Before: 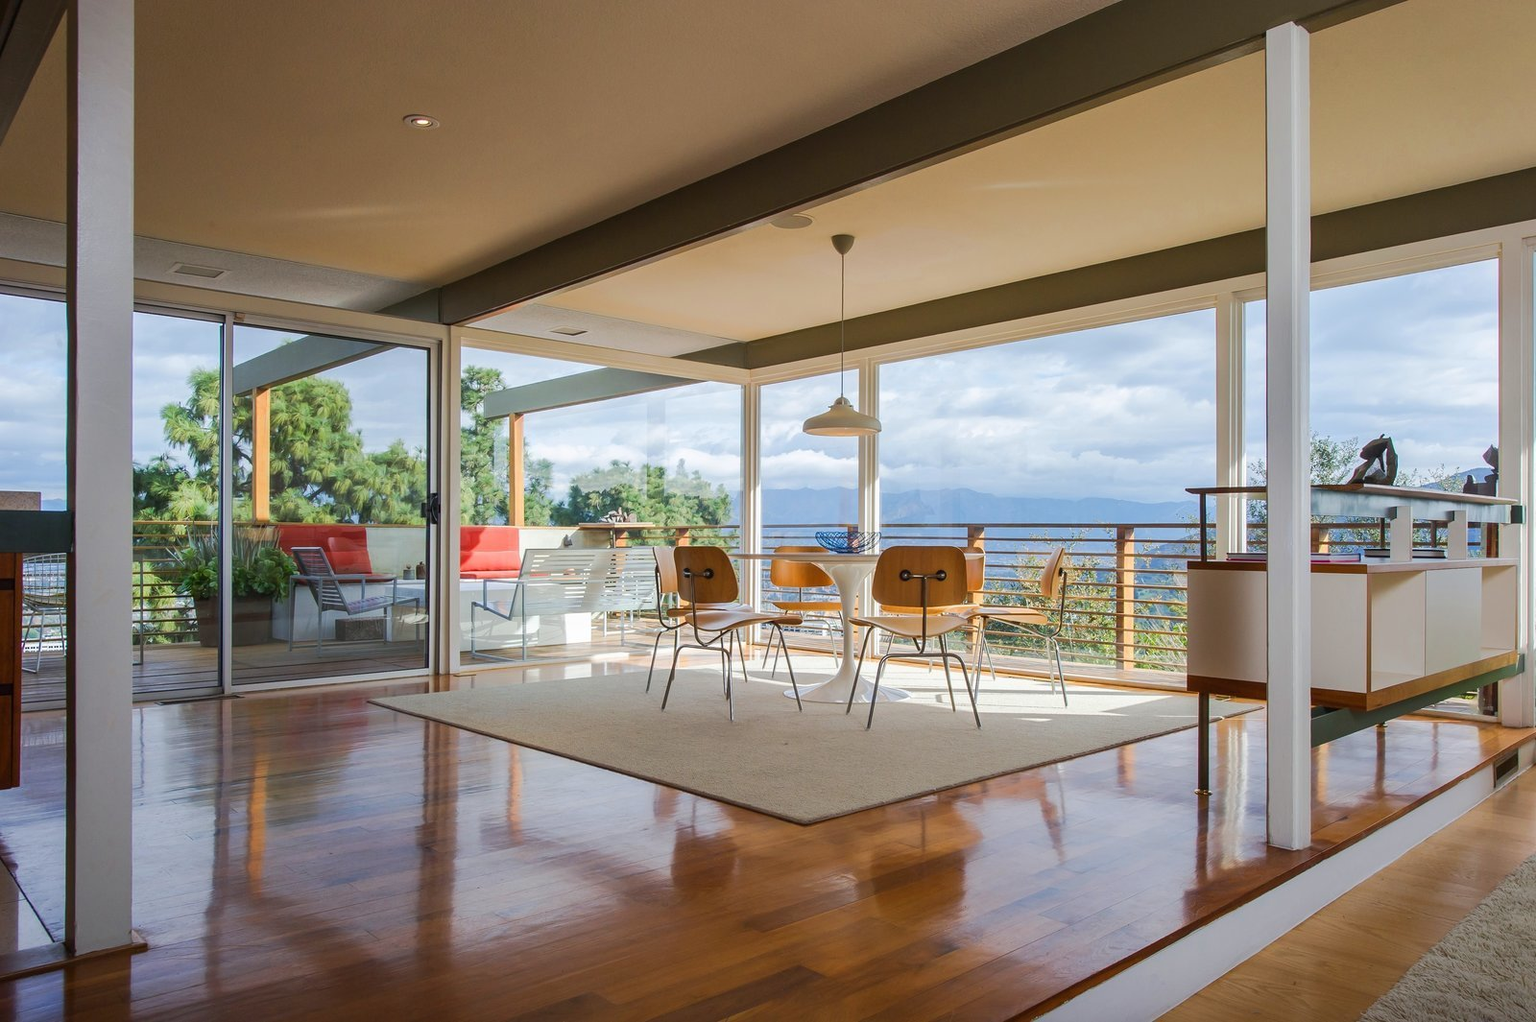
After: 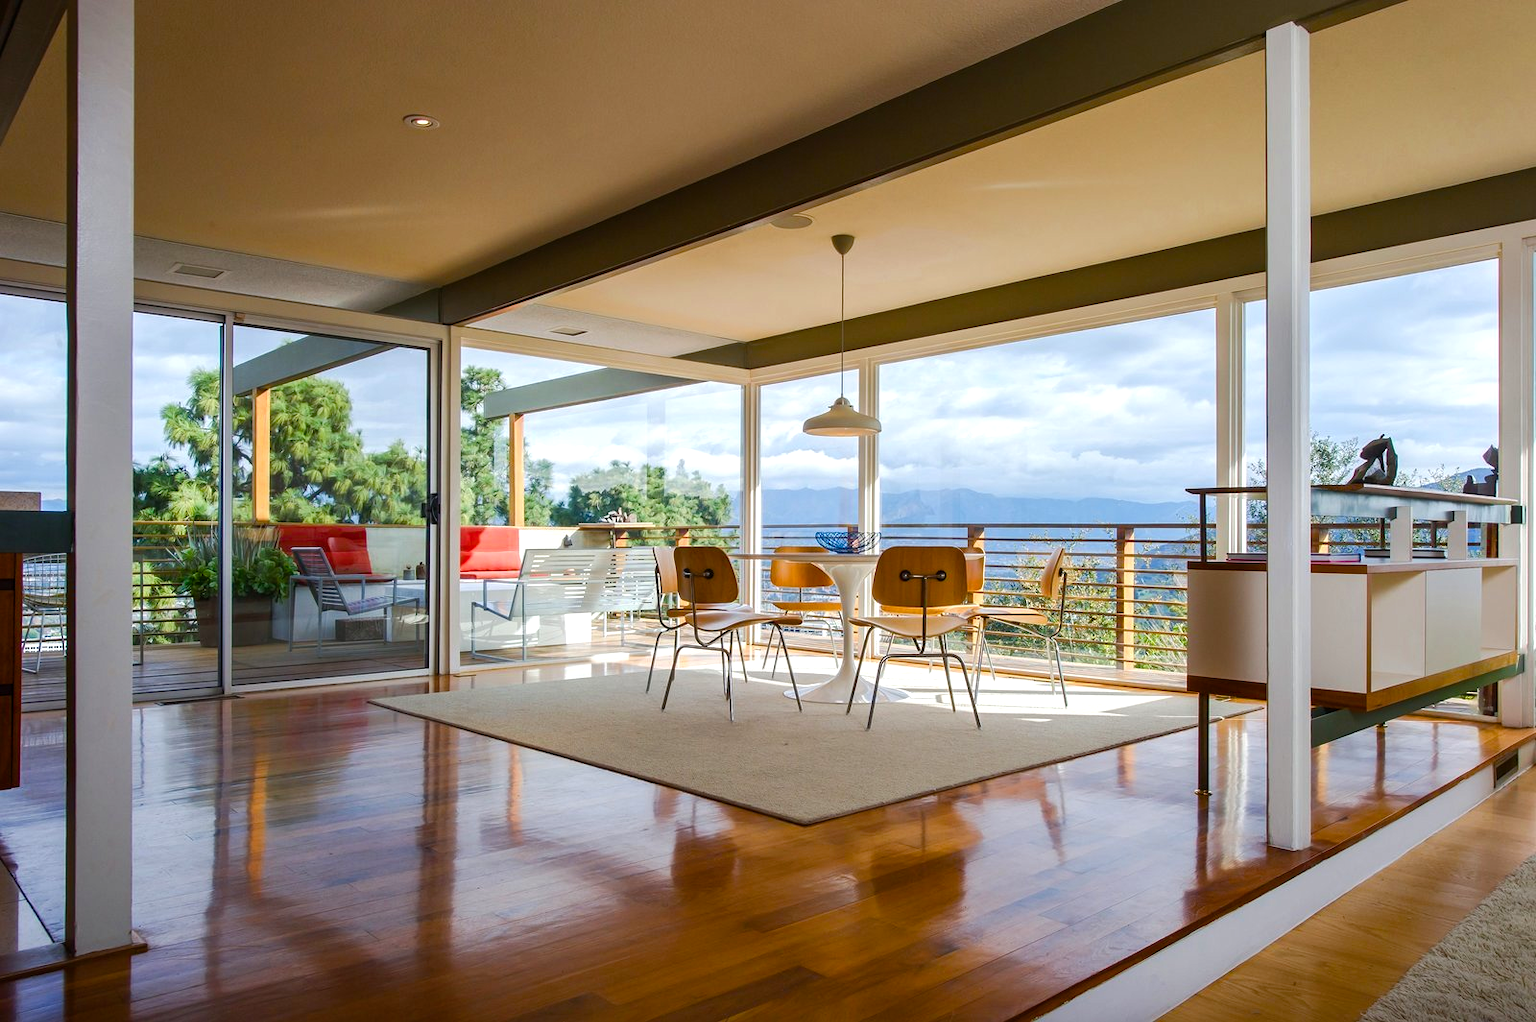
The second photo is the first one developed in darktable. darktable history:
color balance rgb: linear chroma grading › global chroma 0.96%, perceptual saturation grading › global saturation 27.517%, perceptual saturation grading › highlights -24.975%, perceptual saturation grading › shadows 24.552%, contrast 14.79%
